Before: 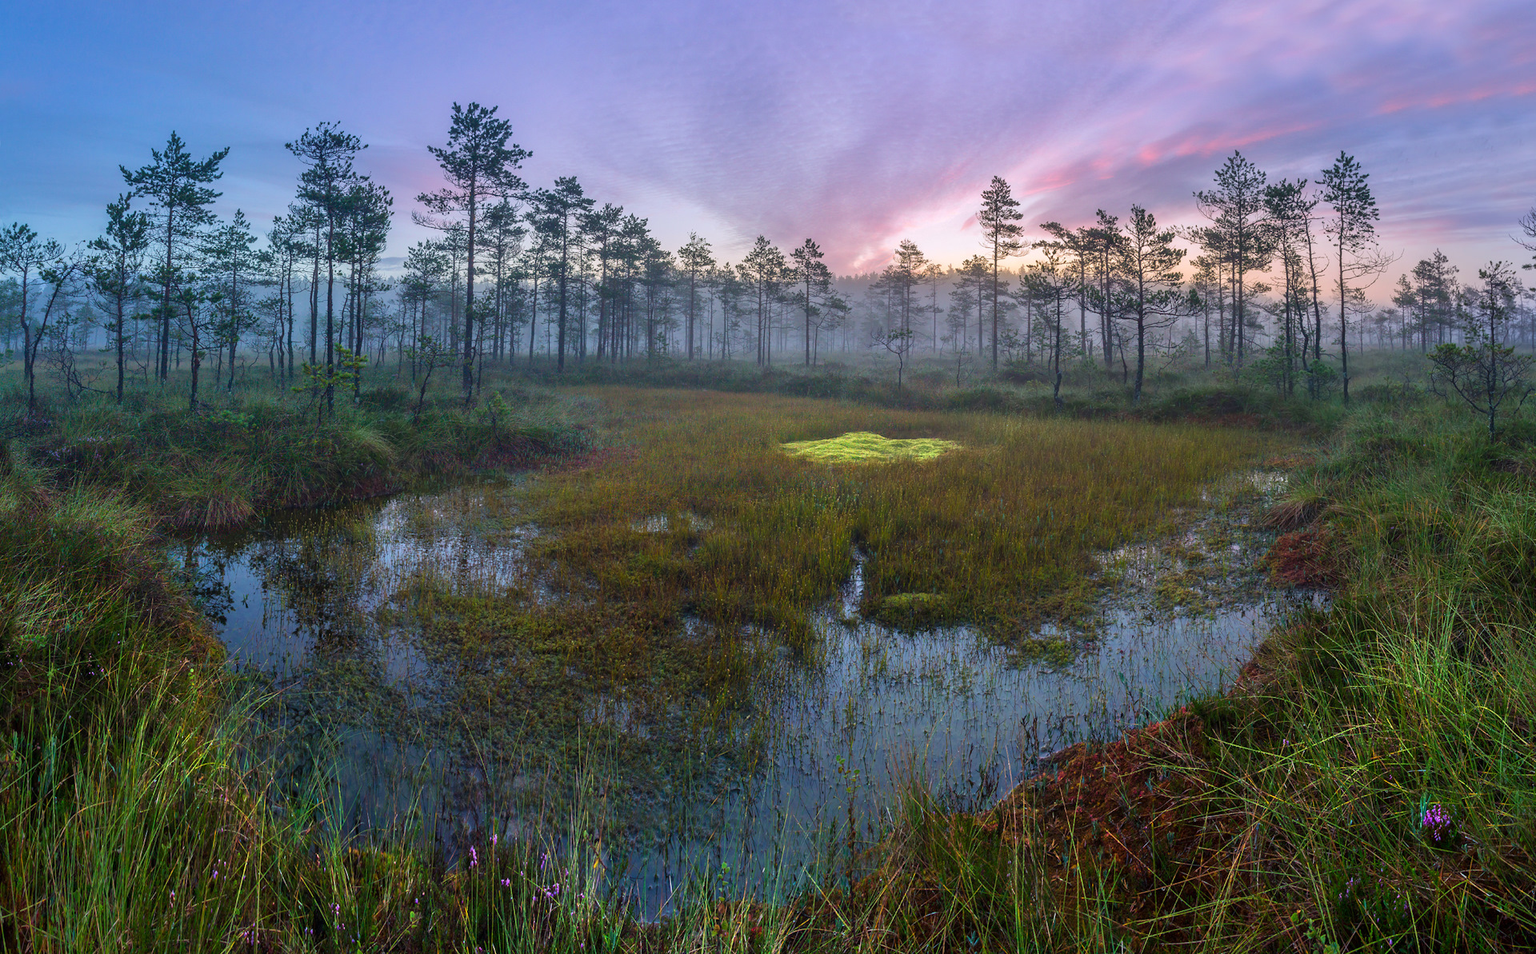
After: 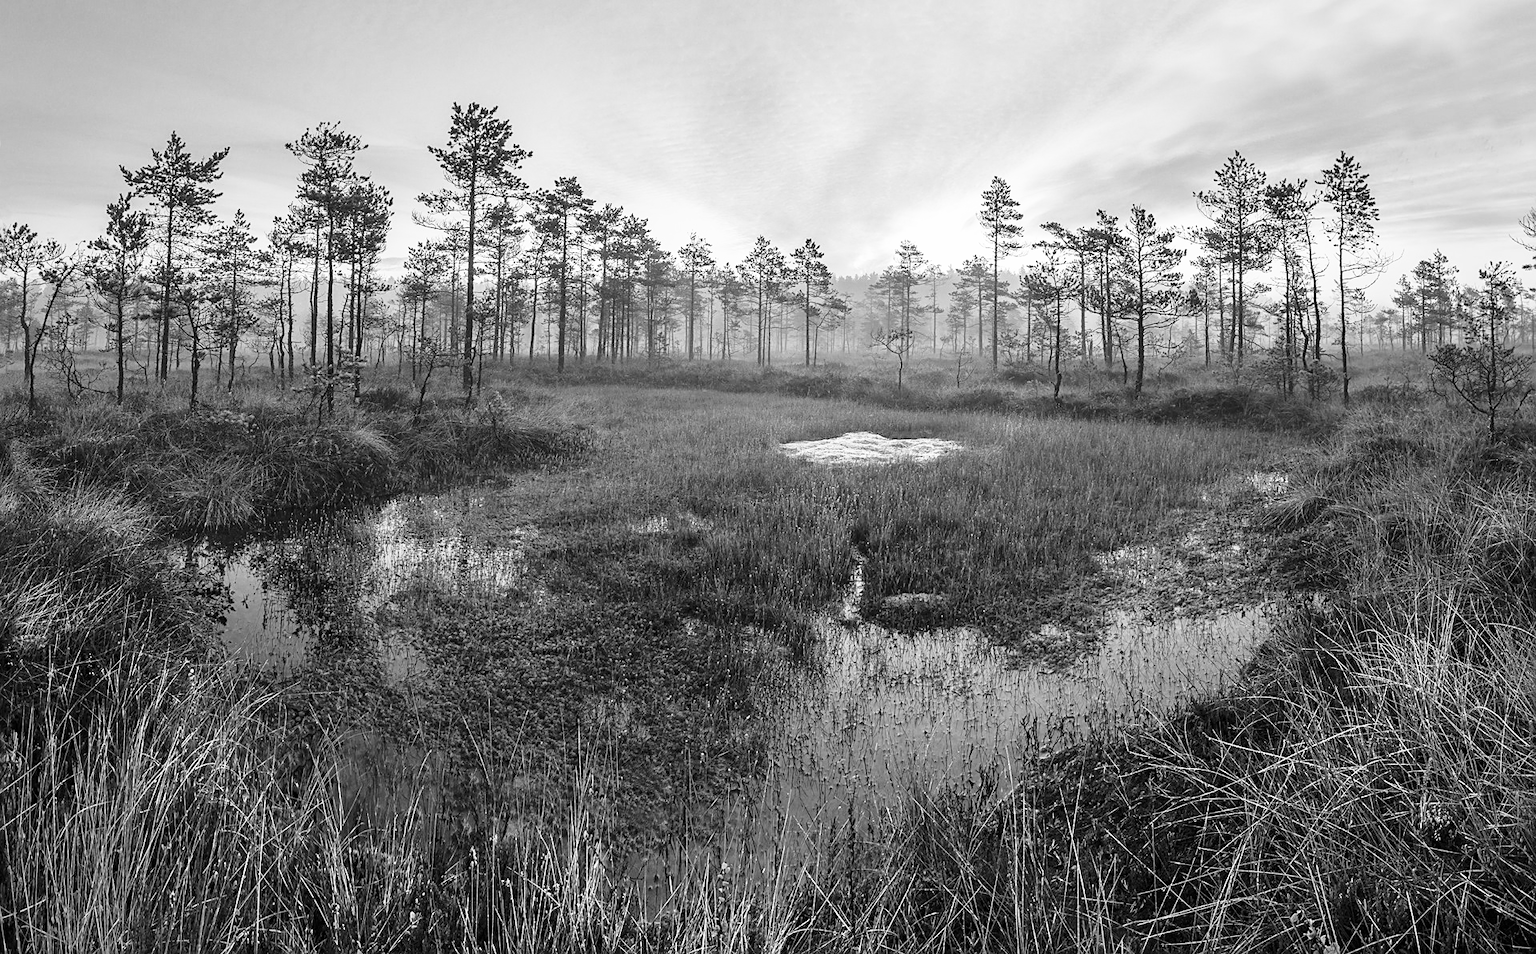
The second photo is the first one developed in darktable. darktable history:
monochrome: on, module defaults
color calibration: illuminant as shot in camera, x 0.358, y 0.373, temperature 4628.91 K
sharpen: on, module defaults
base curve: curves: ch0 [(0, 0) (0.026, 0.03) (0.109, 0.232) (0.351, 0.748) (0.669, 0.968) (1, 1)], preserve colors none
